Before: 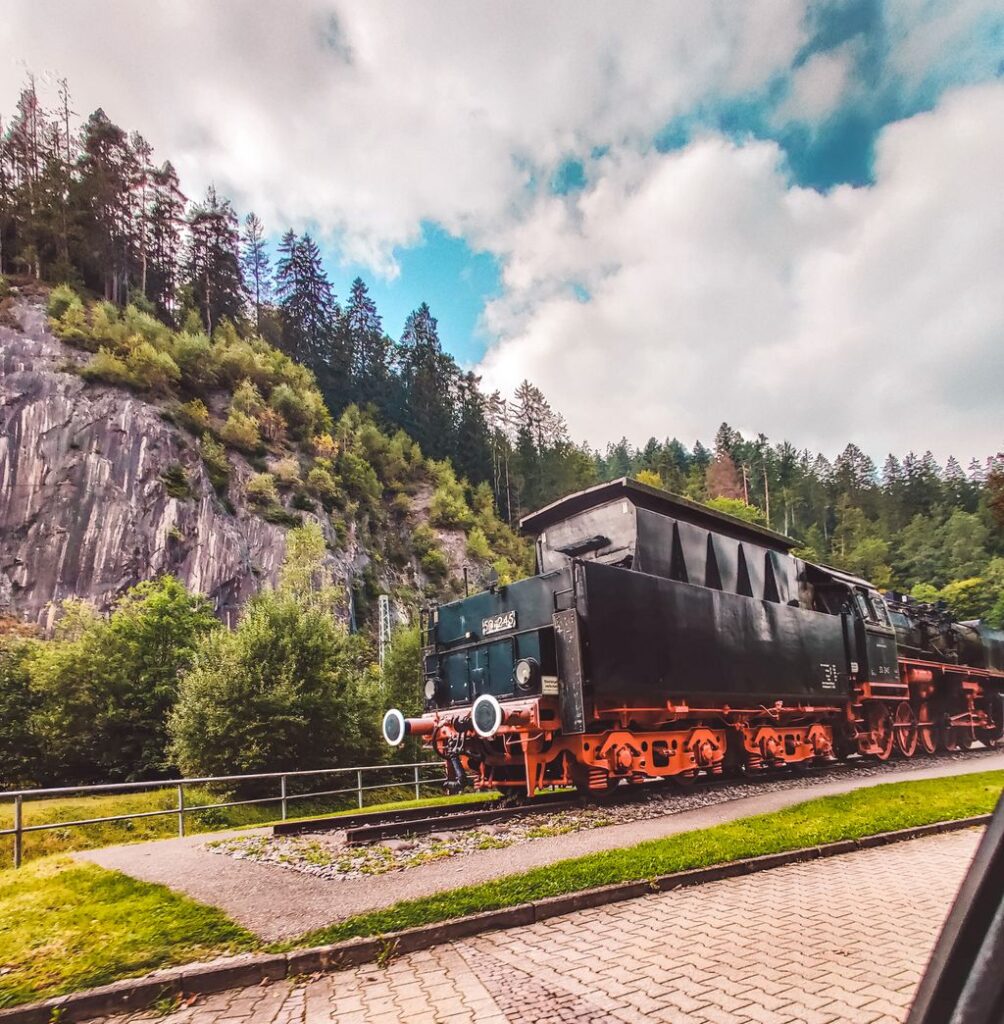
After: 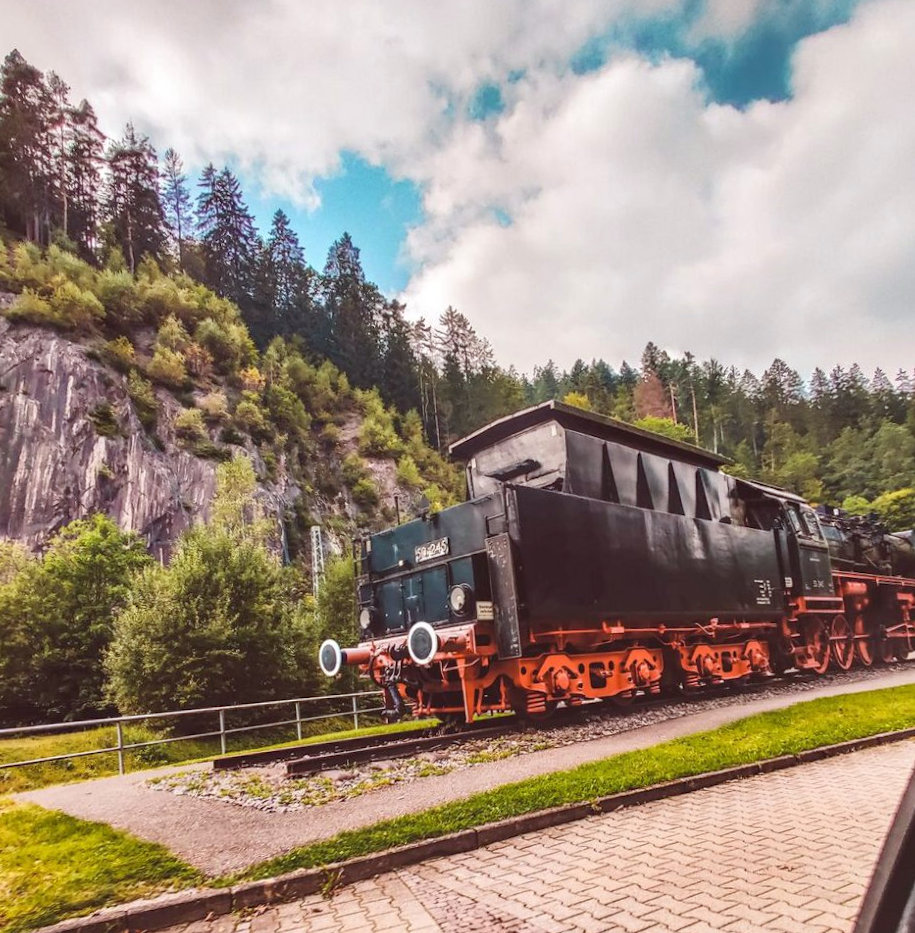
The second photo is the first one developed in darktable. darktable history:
color balance: mode lift, gamma, gain (sRGB), lift [1, 1.049, 1, 1]
crop and rotate: angle 1.96°, left 5.673%, top 5.673%
shadows and highlights: shadows 30.86, highlights 0, soften with gaussian
